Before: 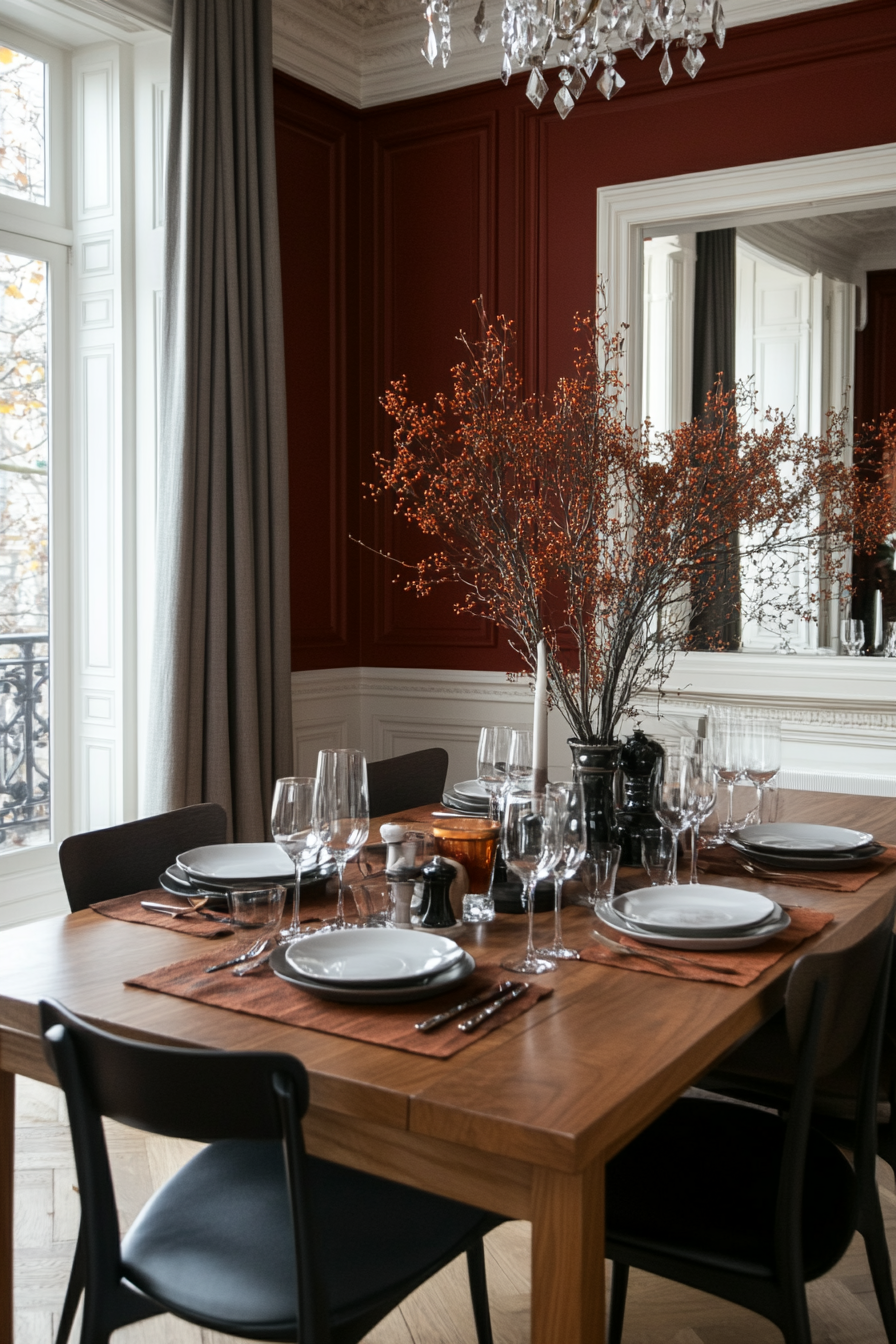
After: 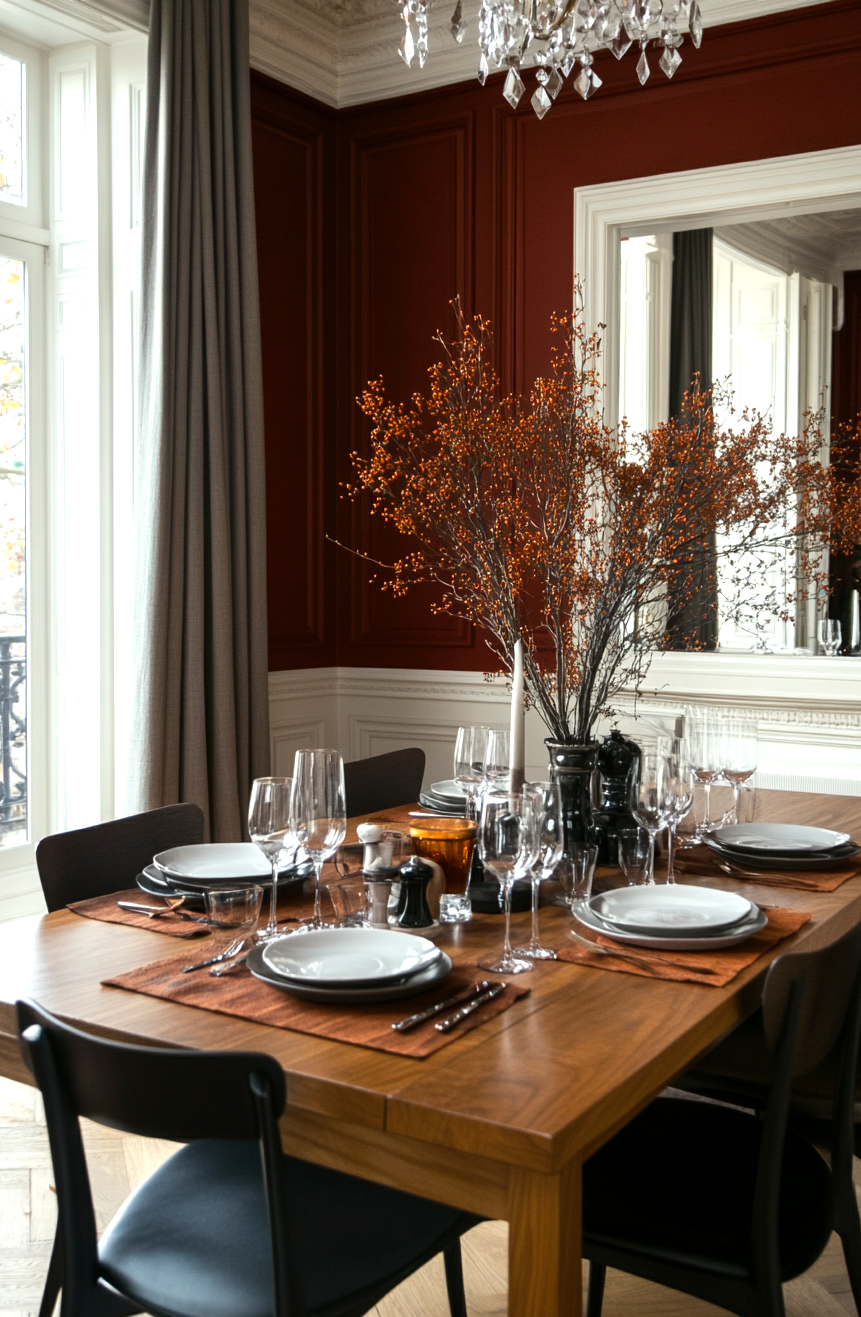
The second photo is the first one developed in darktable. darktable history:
crop and rotate: left 2.618%, right 1.178%, bottom 1.981%
color balance rgb: highlights gain › luminance 6.495%, highlights gain › chroma 1.228%, highlights gain › hue 90.49°, linear chroma grading › global chroma 14.748%, perceptual saturation grading › global saturation 19.611%, perceptual brilliance grading › highlights 9.524%, perceptual brilliance grading › mid-tones 5.235%
color zones: curves: ch0 [(0, 0.5) (0.143, 0.52) (0.286, 0.5) (0.429, 0.5) (0.571, 0.5) (0.714, 0.5) (0.857, 0.5) (1, 0.5)]; ch1 [(0, 0.489) (0.155, 0.45) (0.286, 0.466) (0.429, 0.5) (0.571, 0.5) (0.714, 0.5) (0.857, 0.5) (1, 0.489)]
